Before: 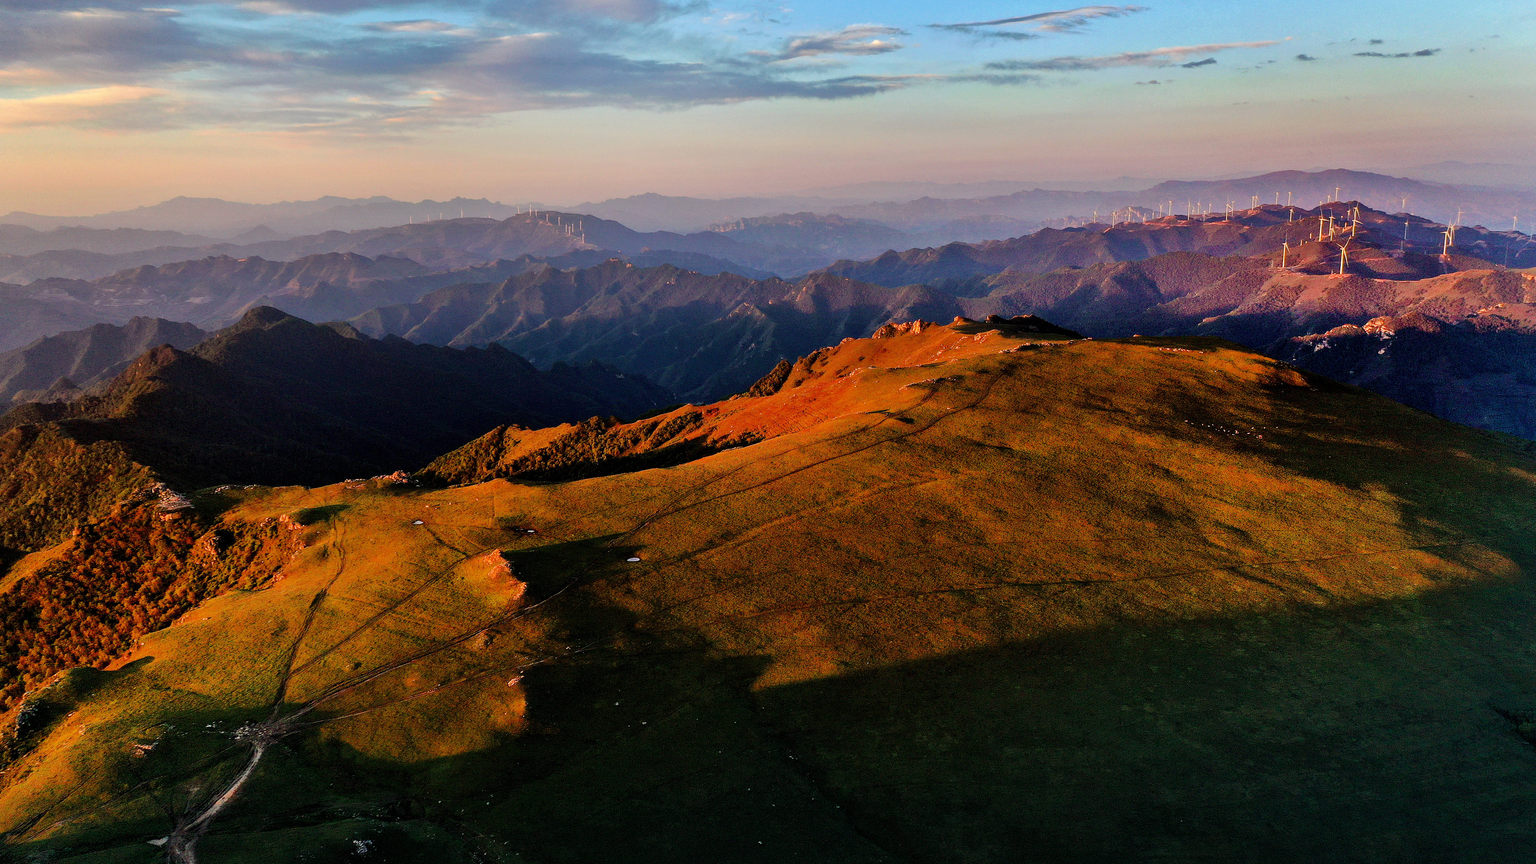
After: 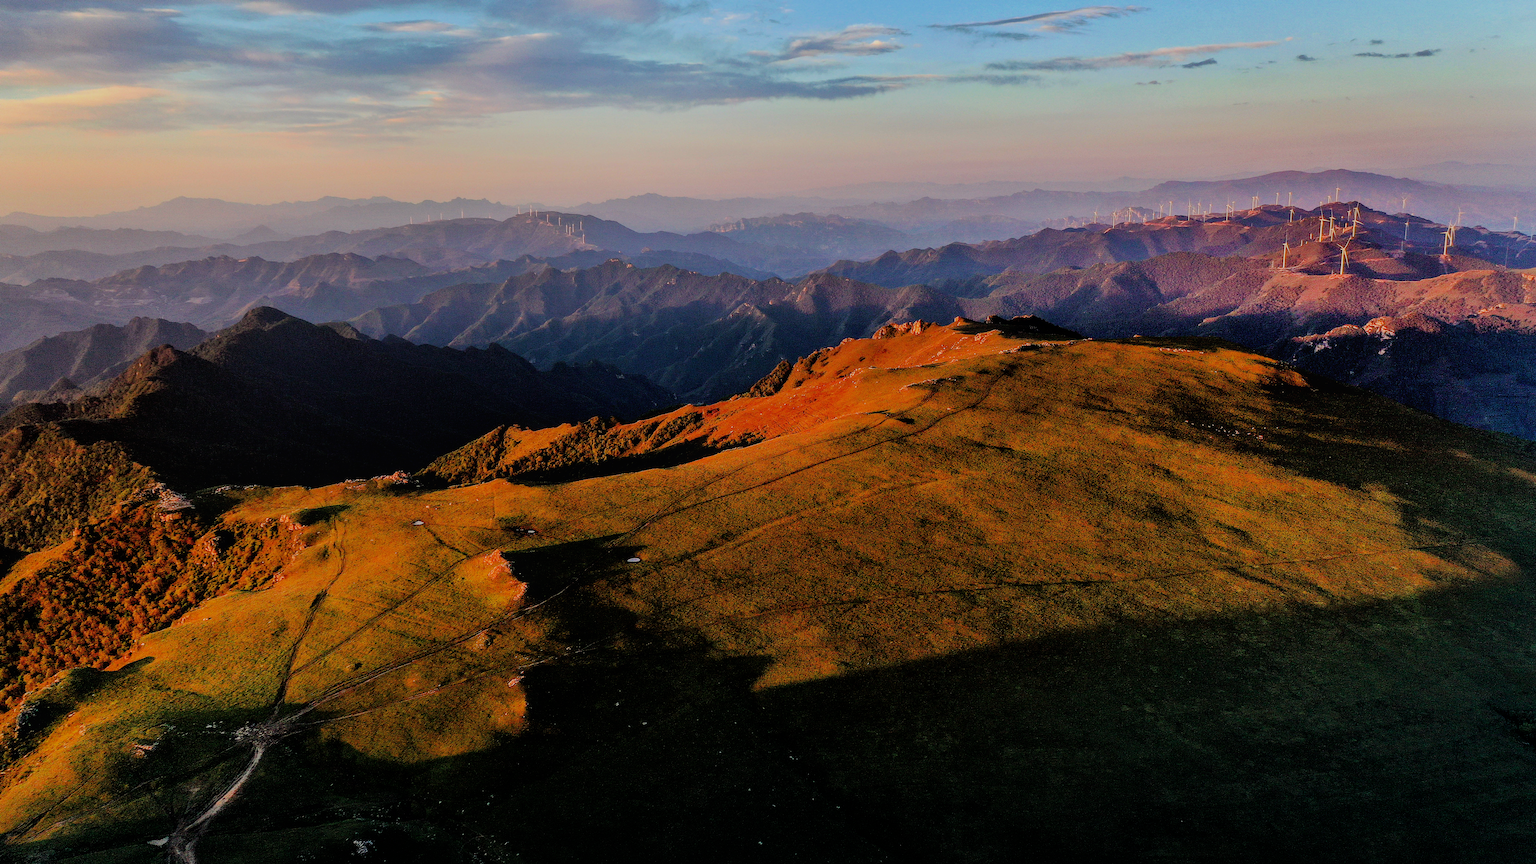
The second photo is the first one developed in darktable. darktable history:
filmic rgb: black relative exposure -7.65 EV, white relative exposure 4.56 EV, hardness 3.61, color science v6 (2022)
local contrast: detail 110%
